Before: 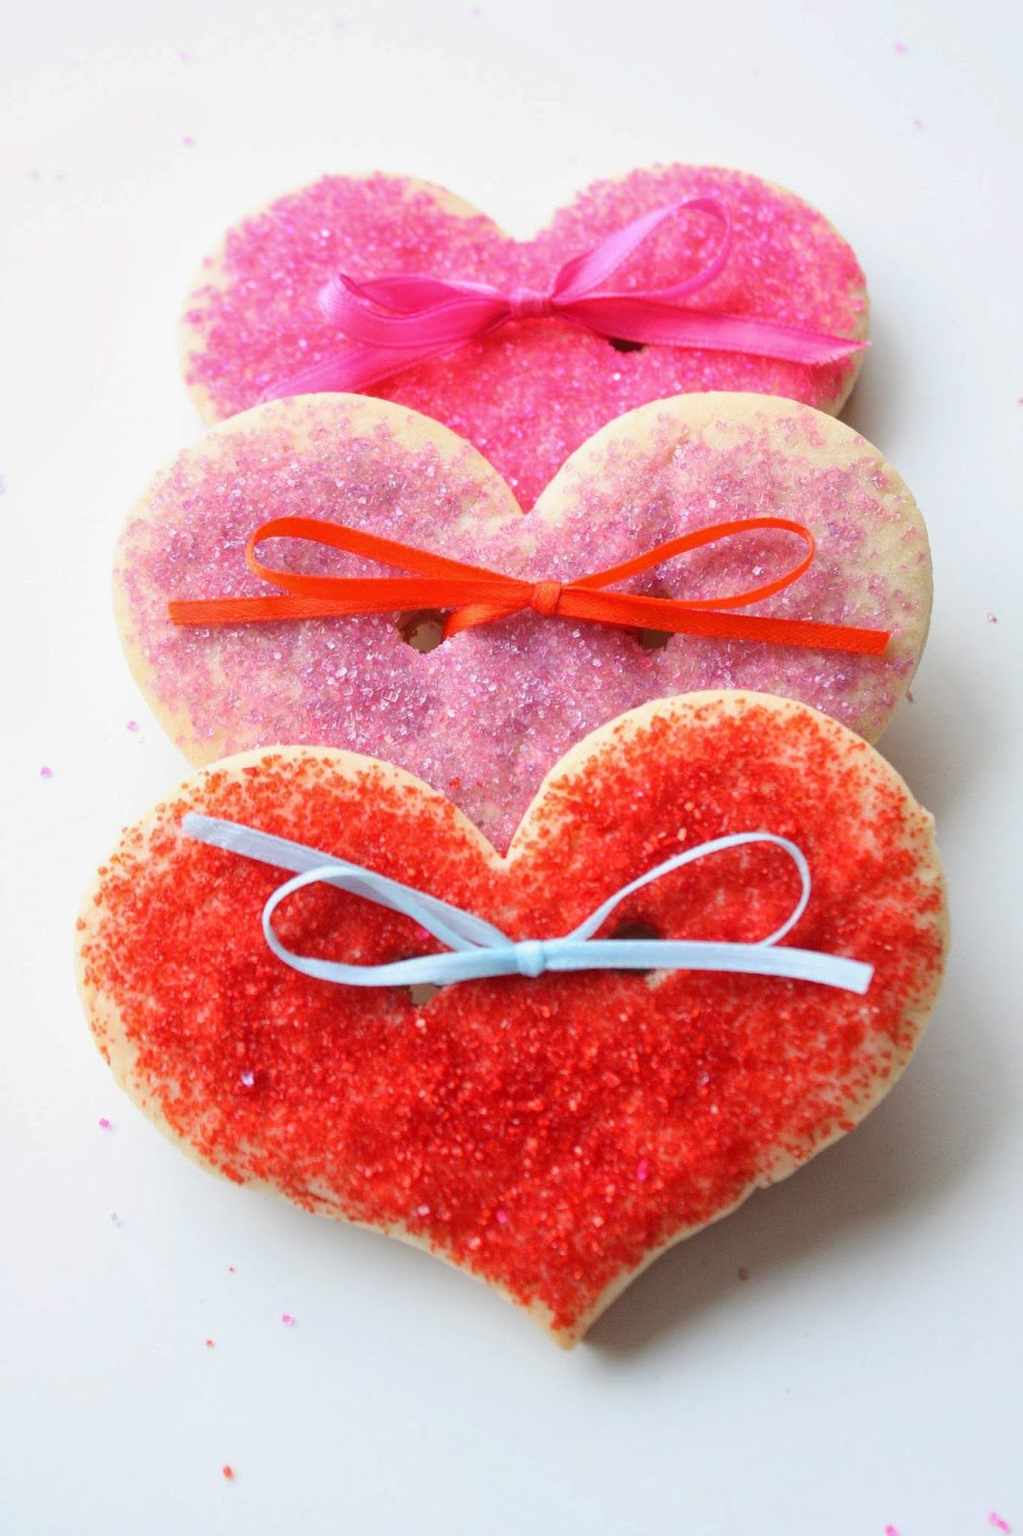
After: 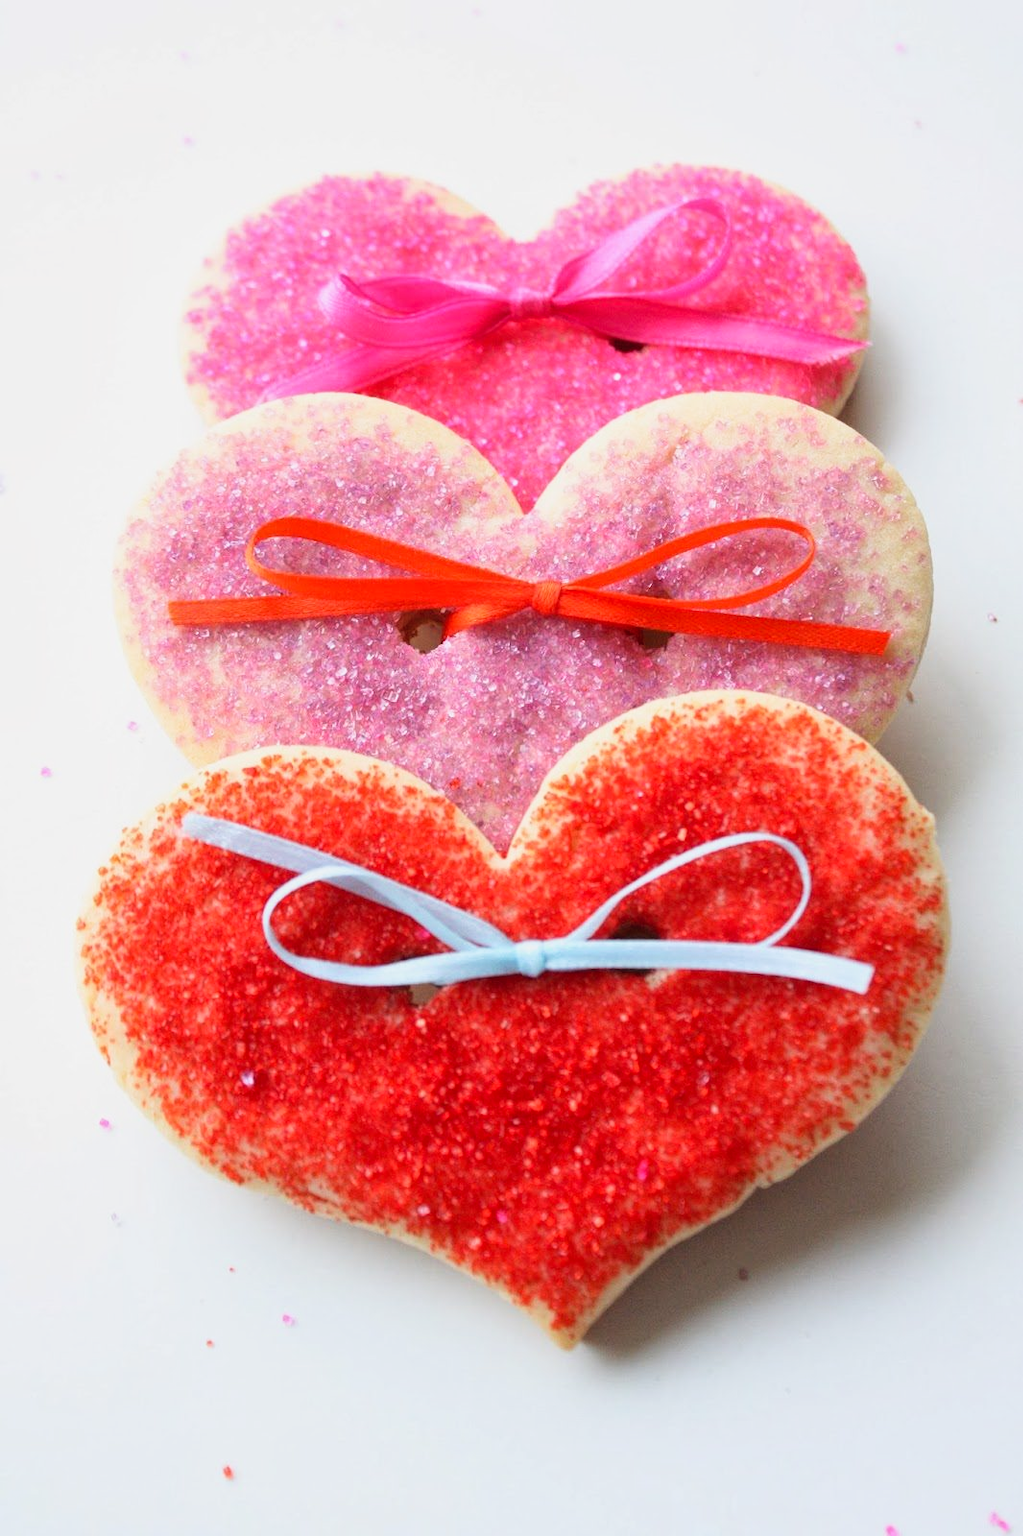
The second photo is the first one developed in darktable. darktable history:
exposure: exposure -0.045 EV, compensate exposure bias true, compensate highlight preservation false
filmic rgb: black relative exposure -12.7 EV, white relative exposure 2.8 EV, target black luminance 0%, hardness 8.5, latitude 71.29%, contrast 1.134, shadows ↔ highlights balance -1.07%, color science v5 (2021), contrast in shadows safe, contrast in highlights safe
tone curve: curves: ch0 [(0, 0.012) (0.056, 0.046) (0.218, 0.213) (0.606, 0.62) (0.82, 0.846) (1, 1)]; ch1 [(0, 0) (0.226, 0.261) (0.403, 0.437) (0.469, 0.472) (0.495, 0.499) (0.508, 0.503) (0.545, 0.555) (0.59, 0.598) (0.686, 0.728) (1, 1)]; ch2 [(0, 0) (0.269, 0.299) (0.459, 0.45) (0.498, 0.499) (0.523, 0.512) (0.568, 0.558) (0.634, 0.617) (0.698, 0.677) (0.806, 0.769) (1, 1)], preserve colors none
